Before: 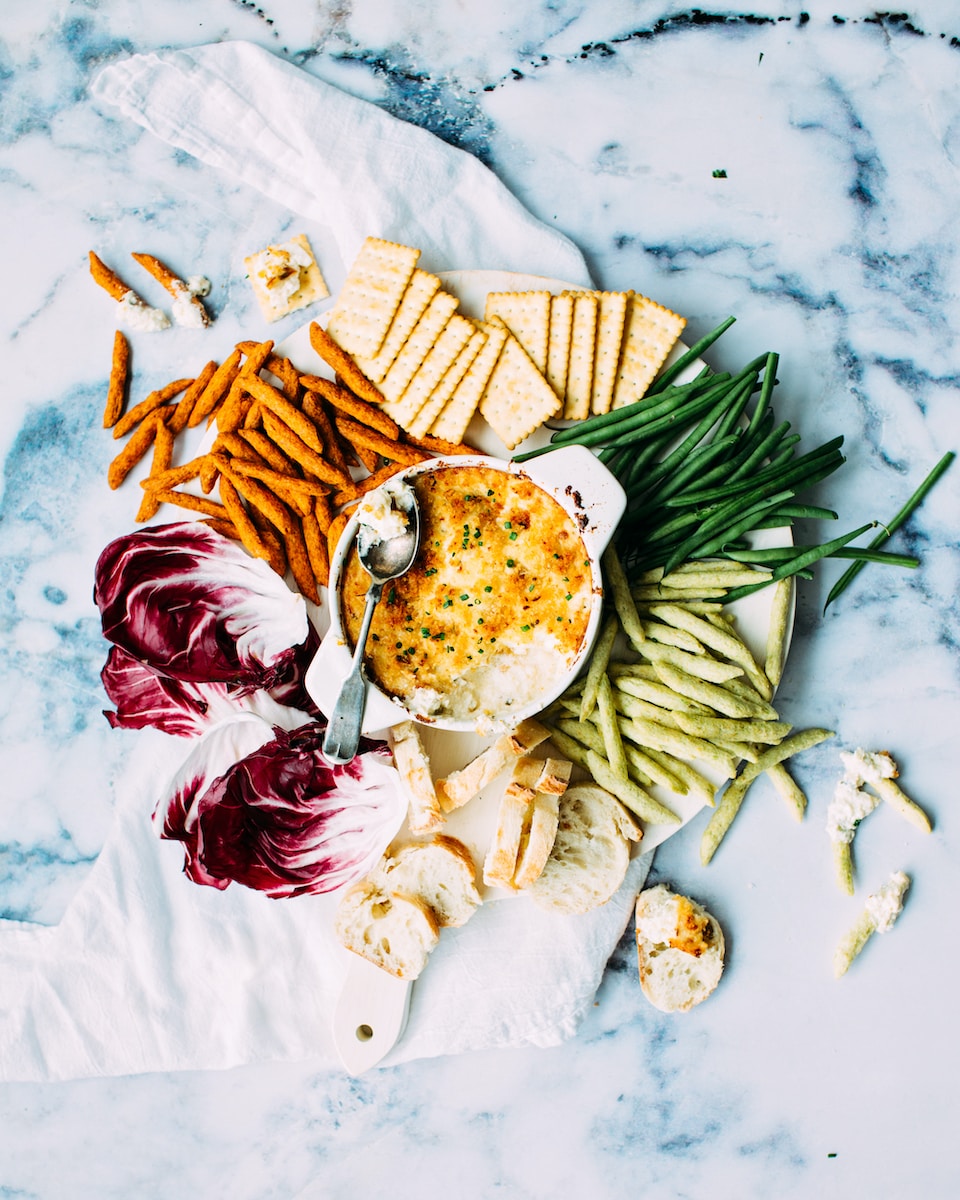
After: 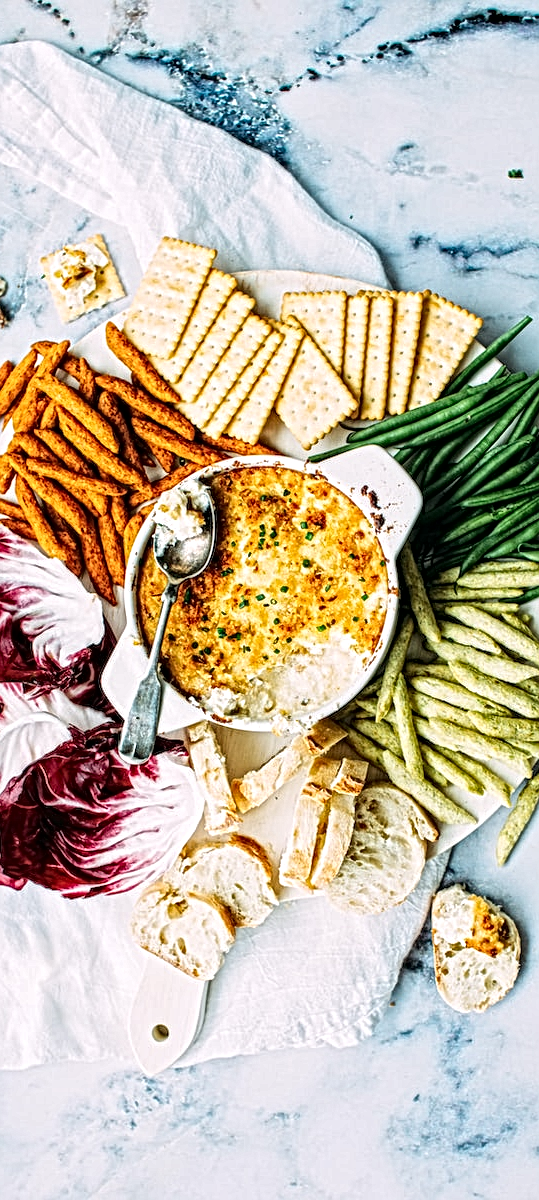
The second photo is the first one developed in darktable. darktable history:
crop: left 21.277%, right 22.482%
exposure: exposure 0.081 EV, compensate exposure bias true, compensate highlight preservation false
local contrast: mode bilateral grid, contrast 20, coarseness 3, detail 300%, midtone range 0.2
